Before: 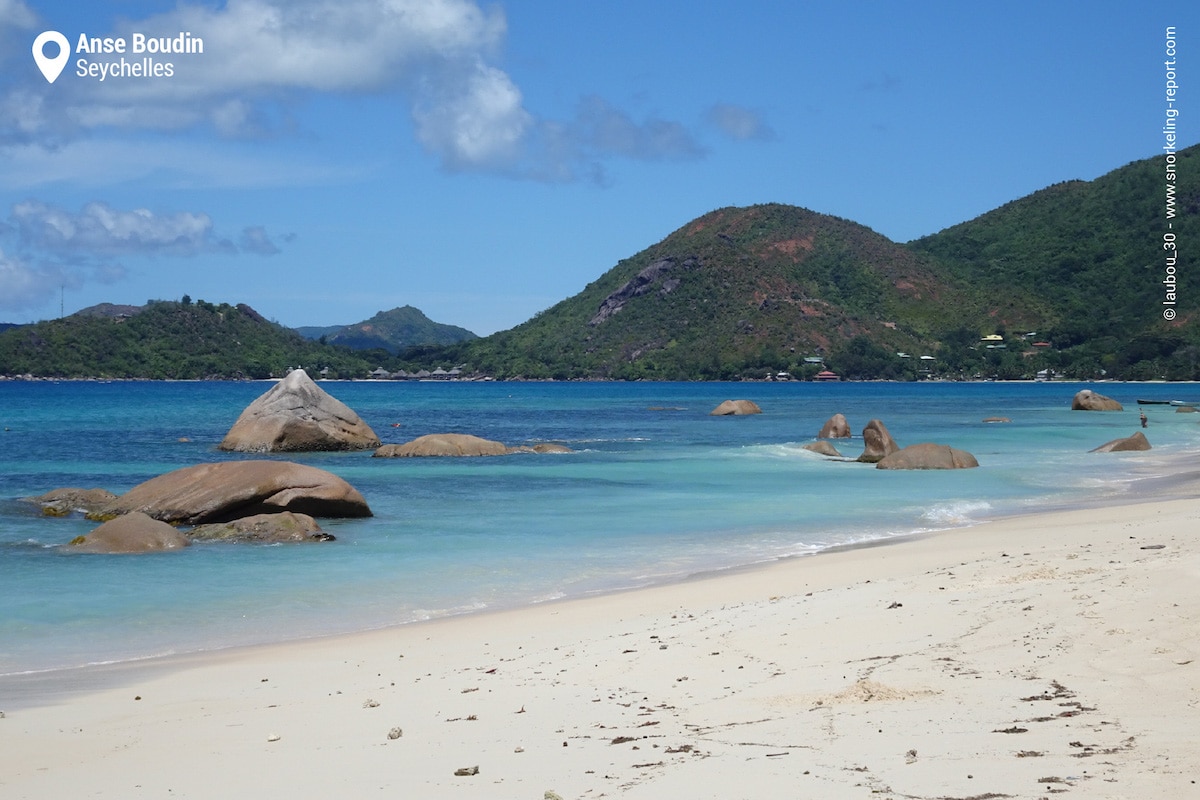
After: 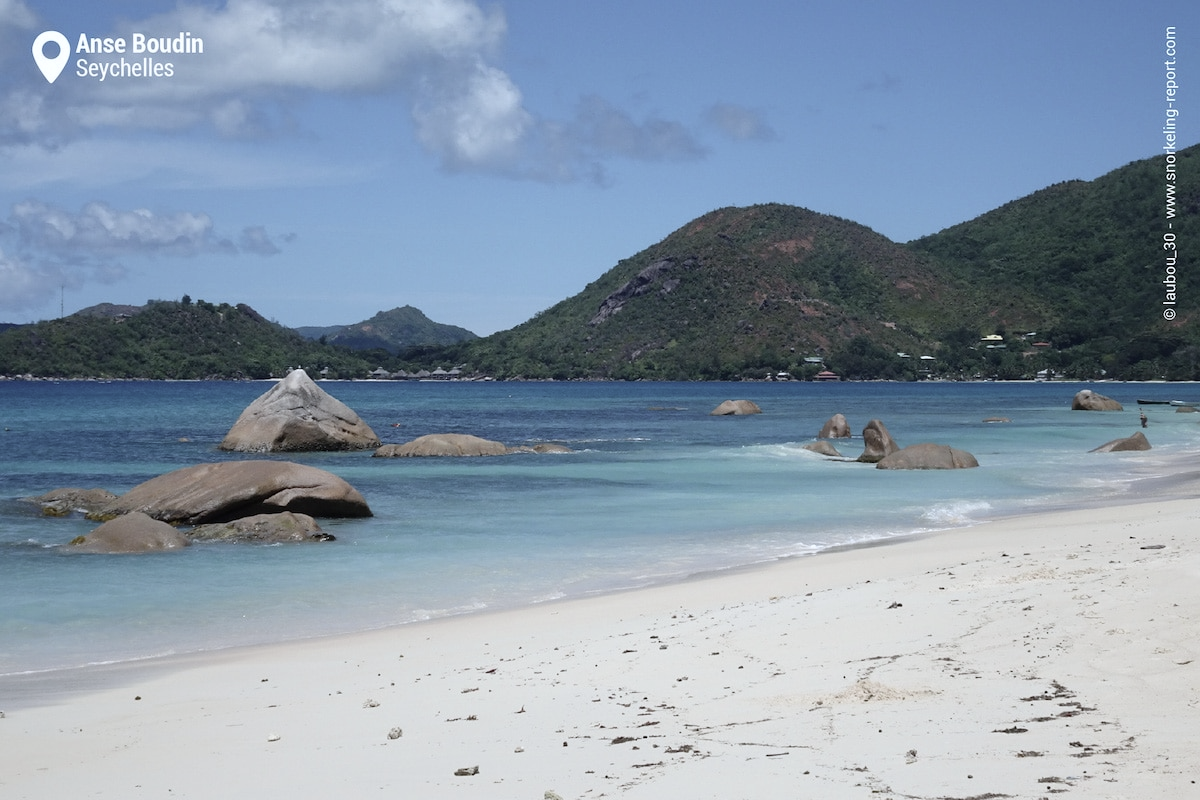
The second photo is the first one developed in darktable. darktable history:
contrast brightness saturation: contrast 0.1, saturation -0.36
white balance: red 0.974, blue 1.044
